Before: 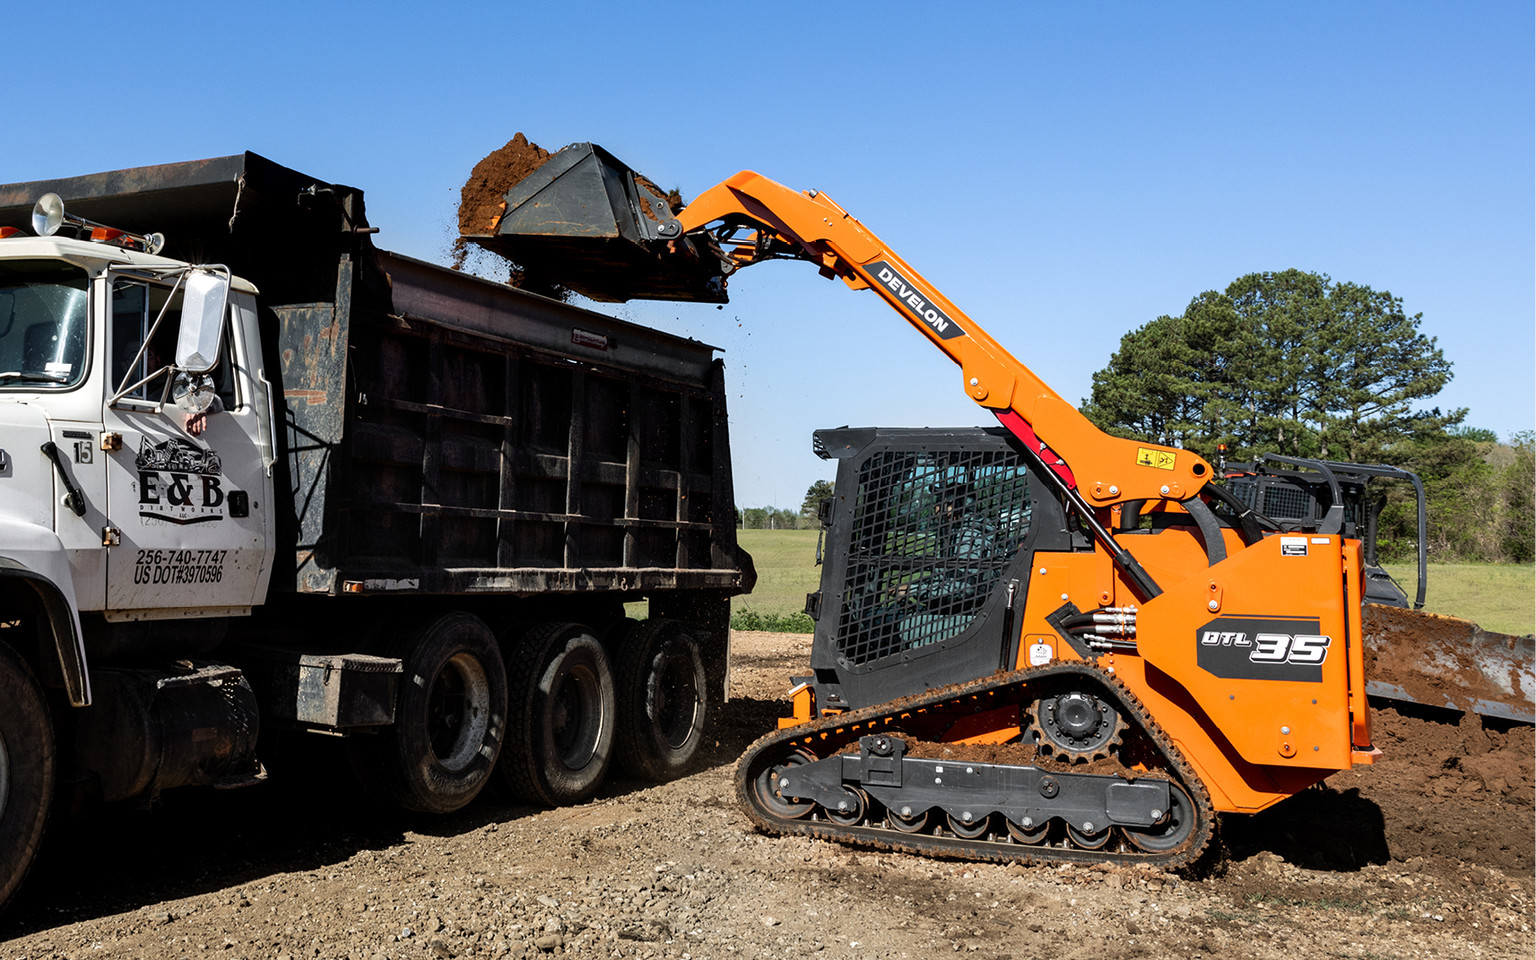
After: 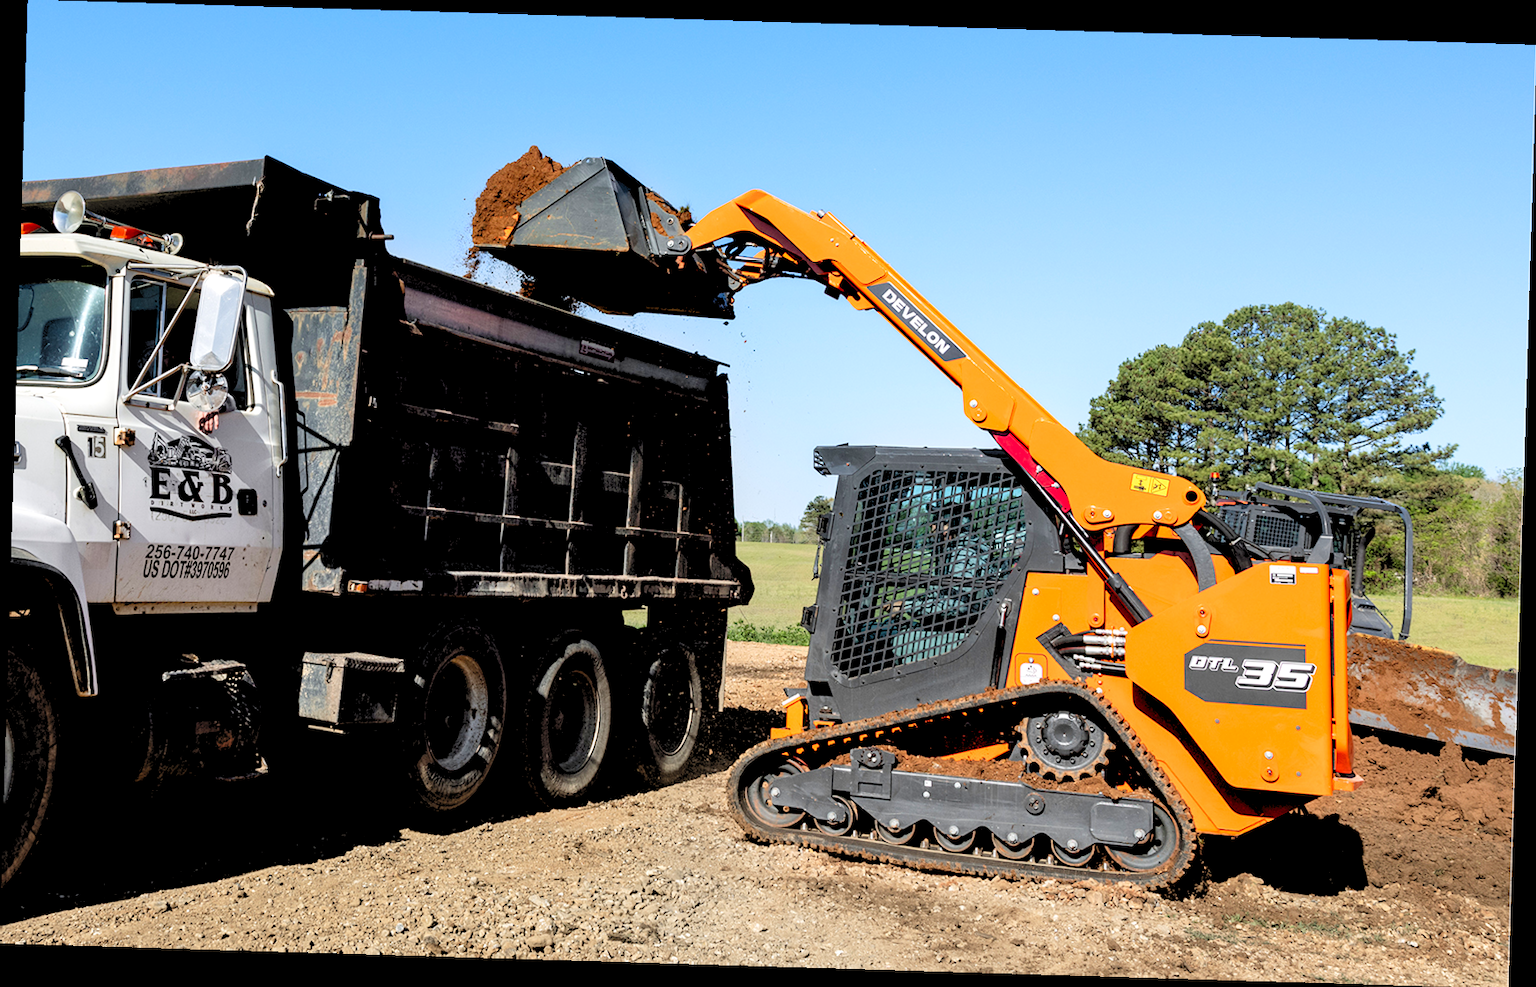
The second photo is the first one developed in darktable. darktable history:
rotate and perspective: rotation 1.72°, automatic cropping off
levels: levels [0.072, 0.414, 0.976]
